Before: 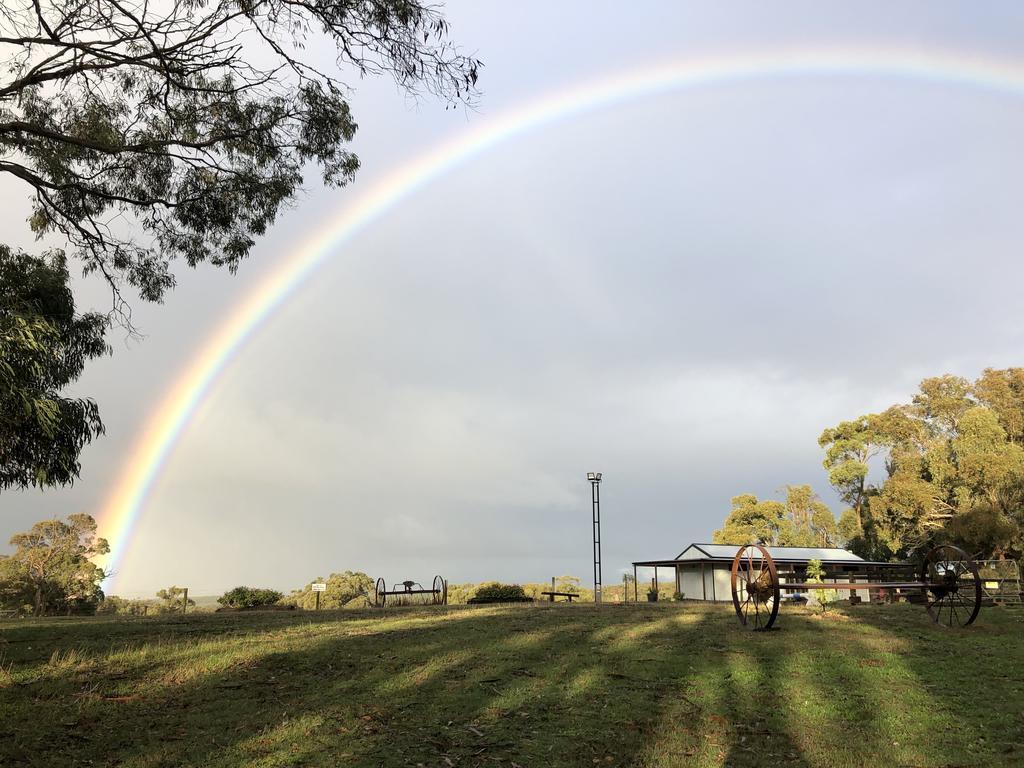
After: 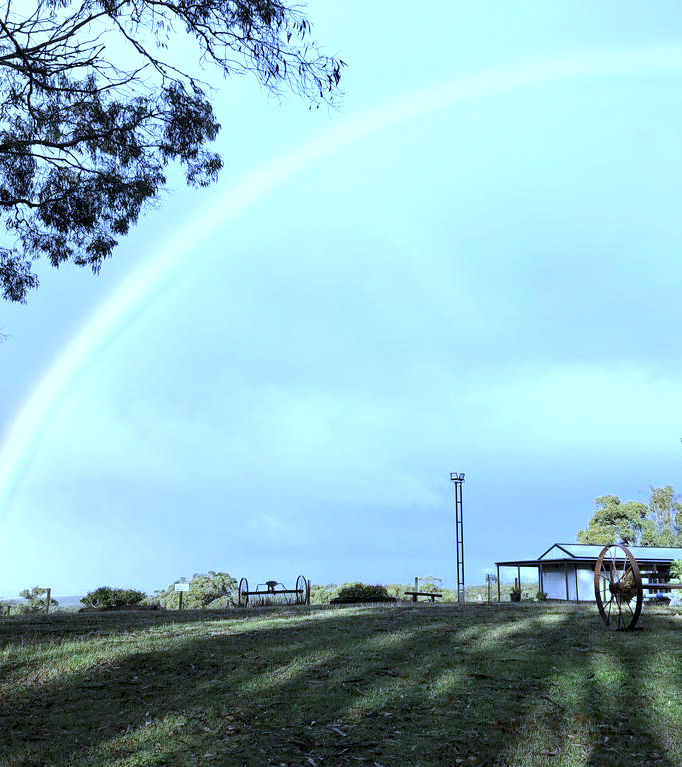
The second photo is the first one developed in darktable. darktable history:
tone equalizer: -8 EV -0.417 EV, -7 EV -0.389 EV, -6 EV -0.333 EV, -5 EV -0.222 EV, -3 EV 0.222 EV, -2 EV 0.333 EV, -1 EV 0.389 EV, +0 EV 0.417 EV, edges refinement/feathering 500, mask exposure compensation -1.57 EV, preserve details no
white balance: red 0.766, blue 1.537
crop and rotate: left 13.409%, right 19.924%
local contrast: highlights 100%, shadows 100%, detail 120%, midtone range 0.2
